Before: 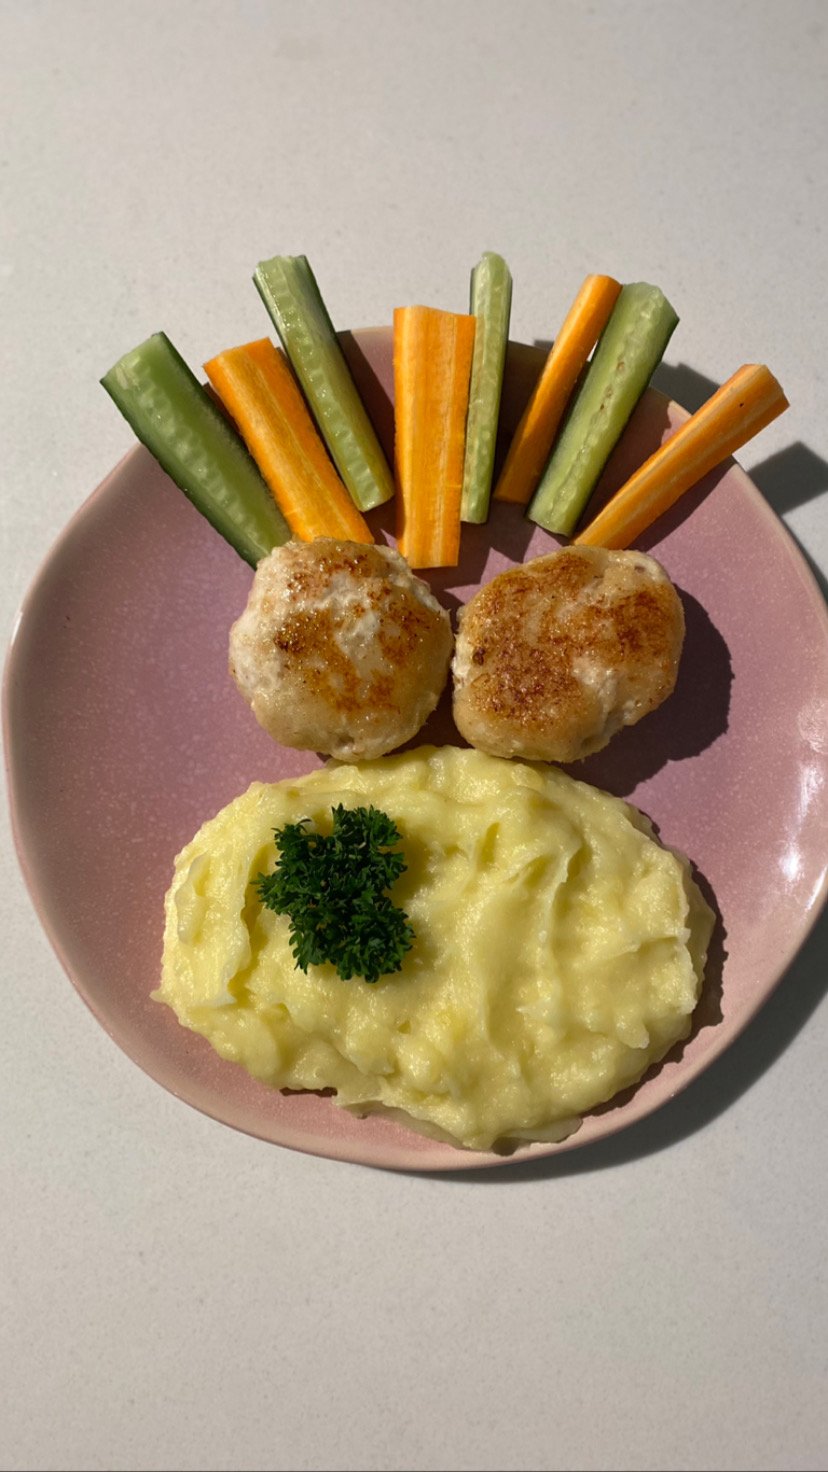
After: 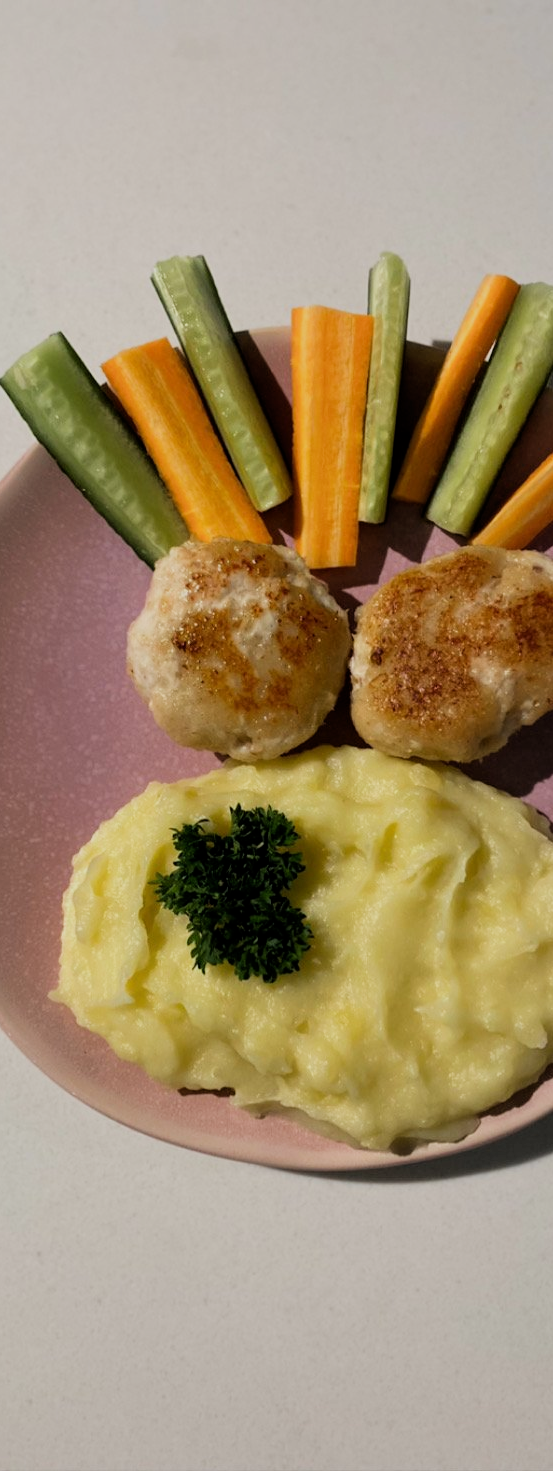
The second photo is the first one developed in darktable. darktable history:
crop and rotate: left 12.472%, right 20.717%
filmic rgb: middle gray luminance 28.99%, black relative exposure -10.39 EV, white relative exposure 5.5 EV, threshold 3.06 EV, target black luminance 0%, hardness 3.97, latitude 2.29%, contrast 1.132, highlights saturation mix 4.07%, shadows ↔ highlights balance 15.59%, iterations of high-quality reconstruction 0, enable highlight reconstruction true
